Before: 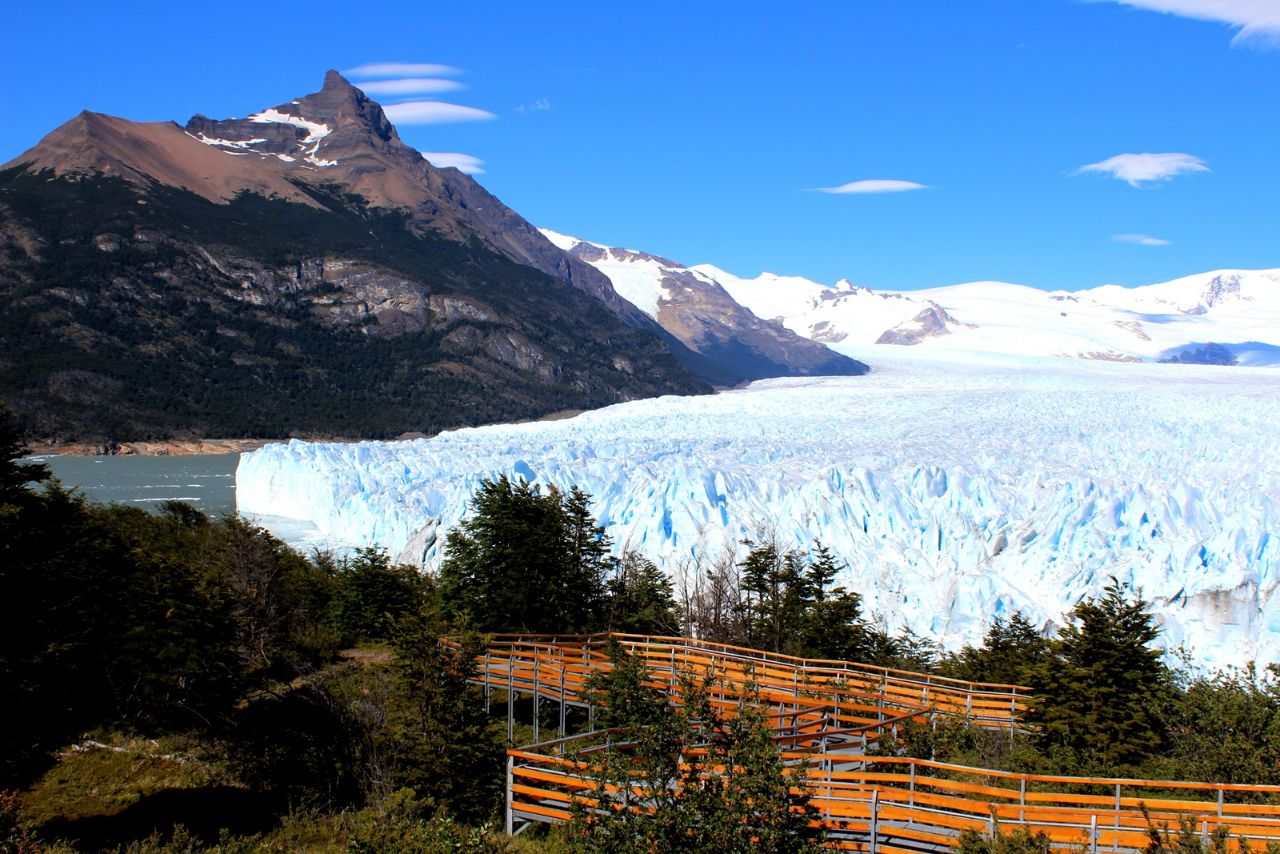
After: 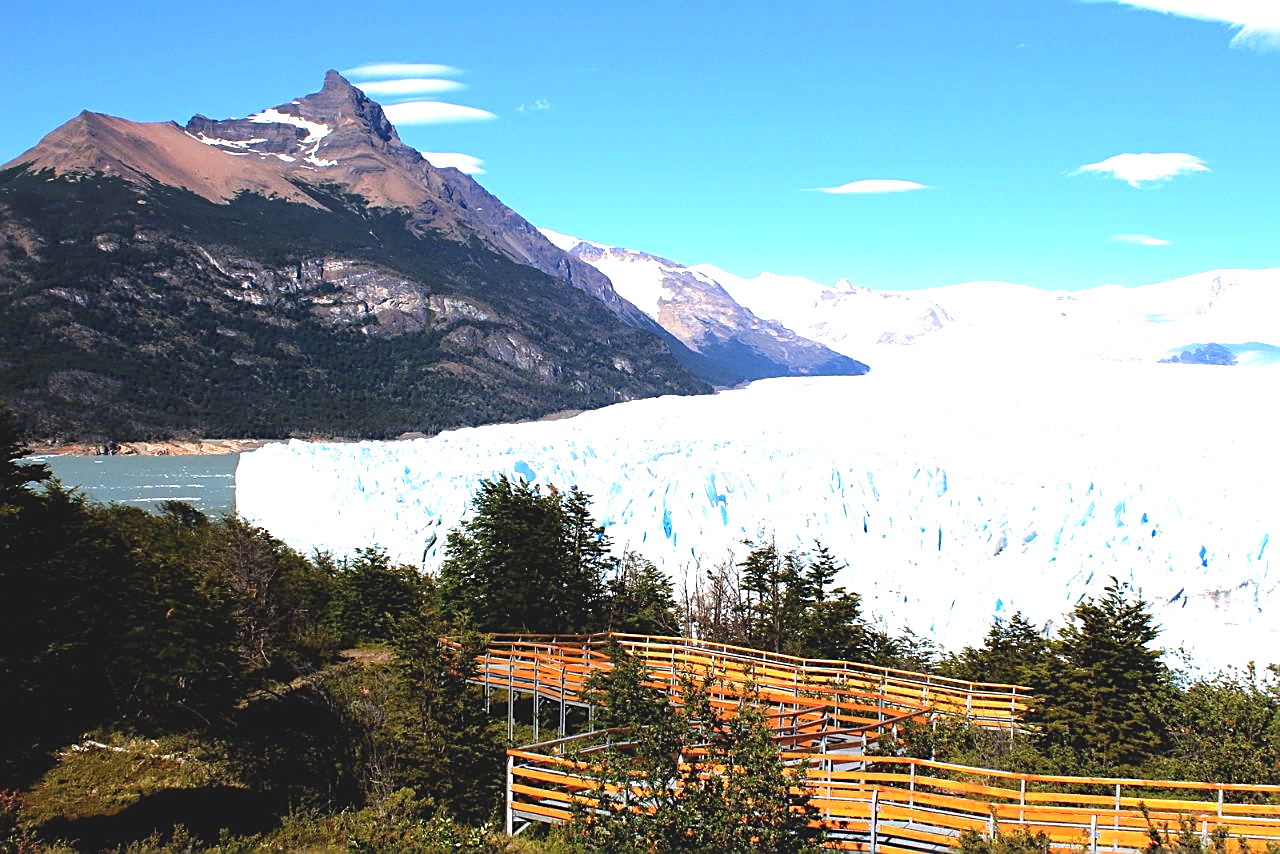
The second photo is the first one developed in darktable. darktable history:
exposure: black level correction -0.005, exposure 1 EV, compensate highlight preservation false
velvia: strength 6.02%
sharpen: amount 0.574
